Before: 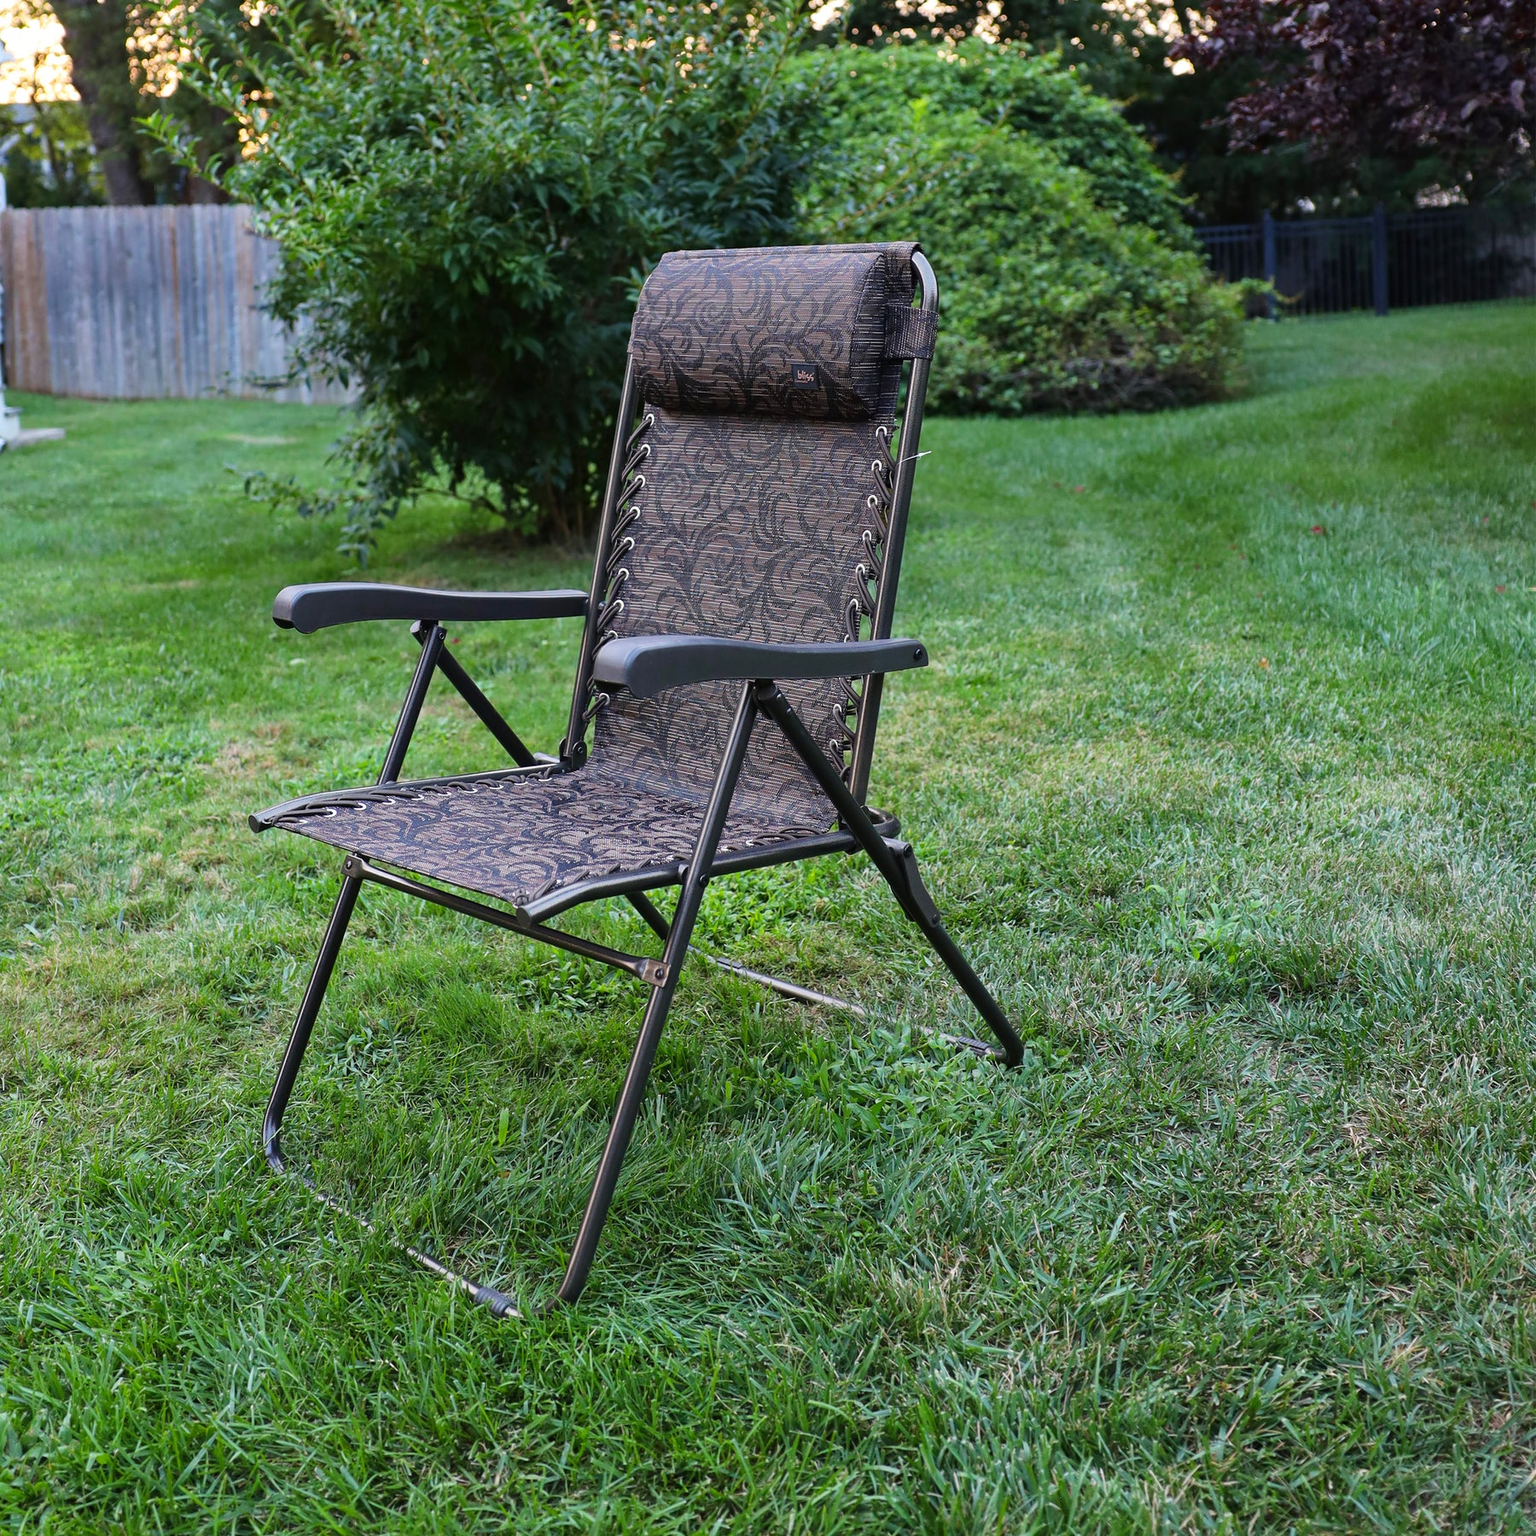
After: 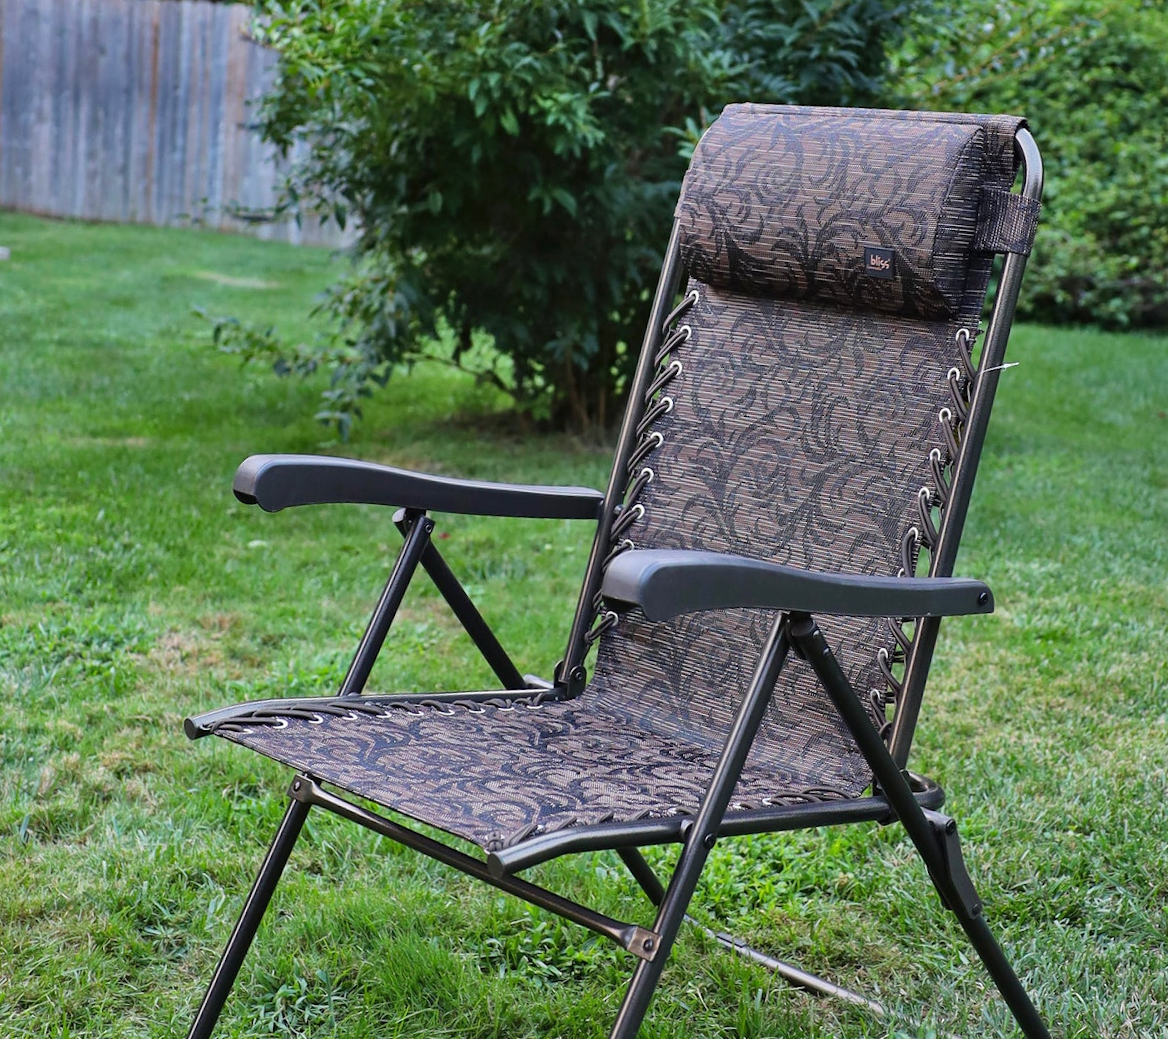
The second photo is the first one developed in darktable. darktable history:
crop and rotate: angle -4.99°, left 2.122%, top 6.945%, right 27.566%, bottom 30.519%
shadows and highlights: shadows 60, soften with gaussian
